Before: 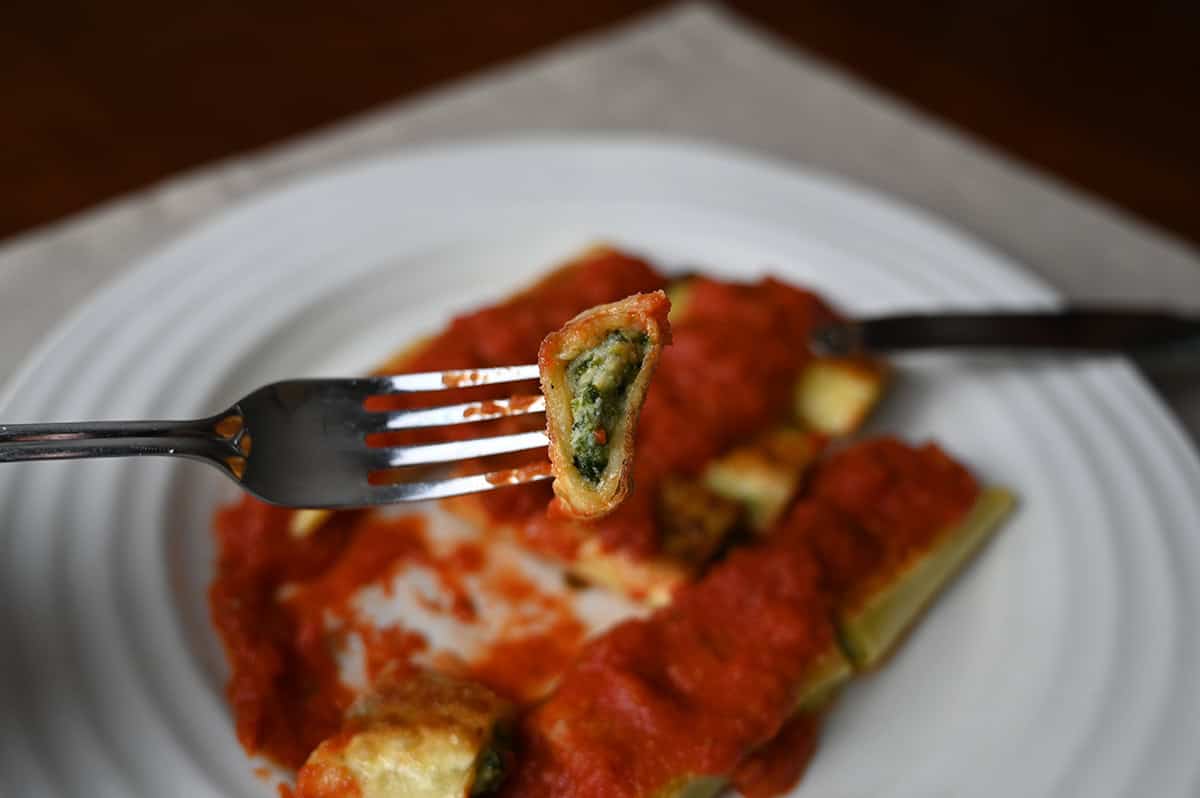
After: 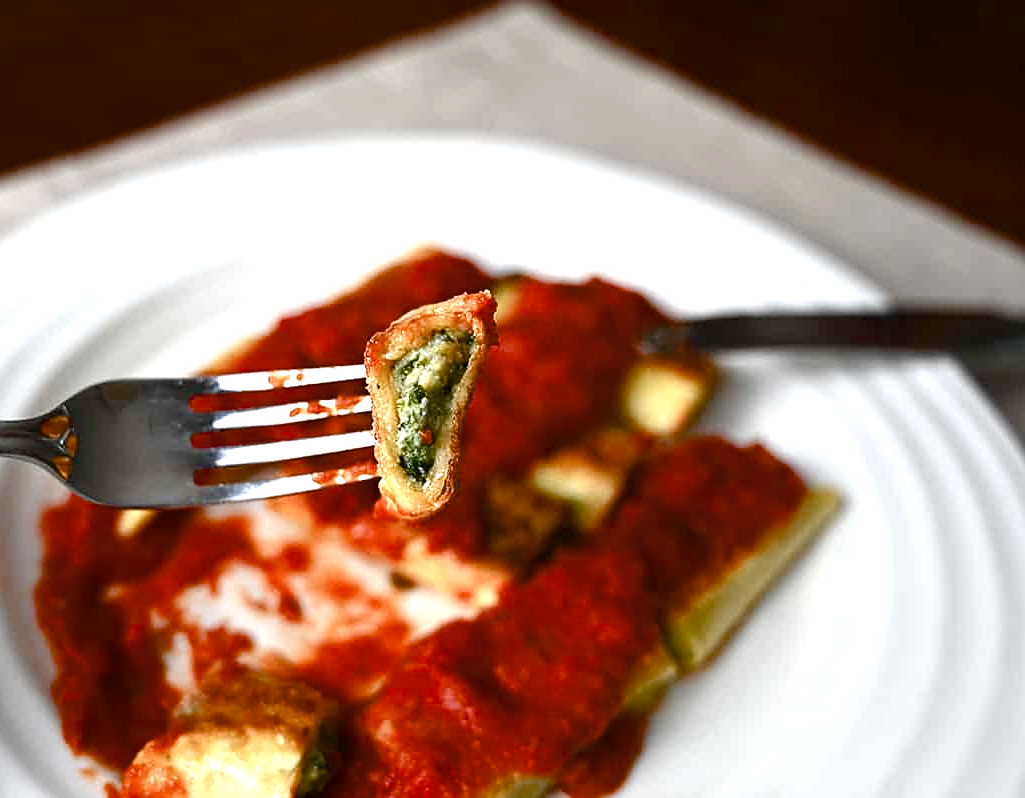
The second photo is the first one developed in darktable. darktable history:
exposure: black level correction 0, exposure 1.199 EV, compensate highlight preservation false
crop and rotate: left 14.56%
color balance rgb: linear chroma grading › shadows -2.391%, linear chroma grading › highlights -14.885%, linear chroma grading › global chroma -9.636%, linear chroma grading › mid-tones -10.368%, perceptual saturation grading › global saturation 21.218%, perceptual saturation grading › highlights -19.761%, perceptual saturation grading › shadows 29.754%, global vibrance 16.183%, saturation formula JzAzBz (2021)
sharpen: on, module defaults
